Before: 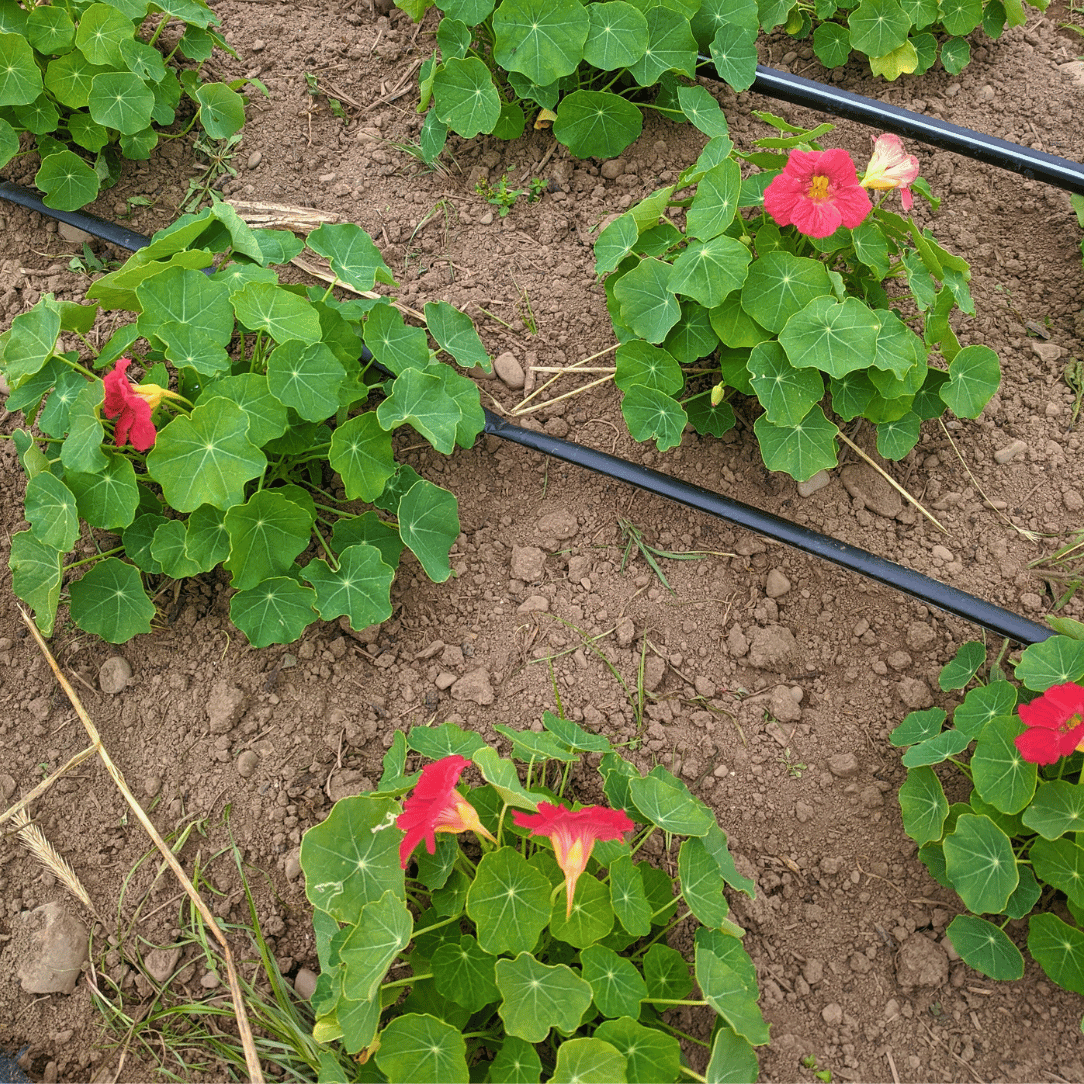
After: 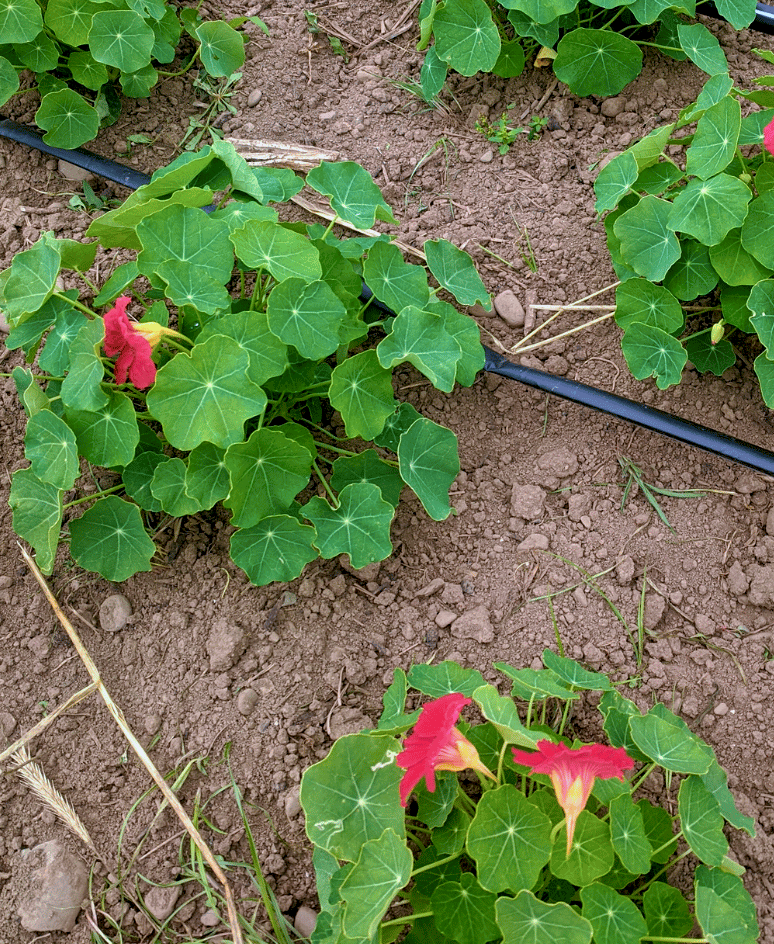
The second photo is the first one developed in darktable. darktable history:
crop: top 5.803%, right 27.864%, bottom 5.804%
velvia: strength 15%
exposure: black level correction 0.009, compensate highlight preservation false
color calibration: illuminant as shot in camera, x 0.37, y 0.382, temperature 4313.32 K
